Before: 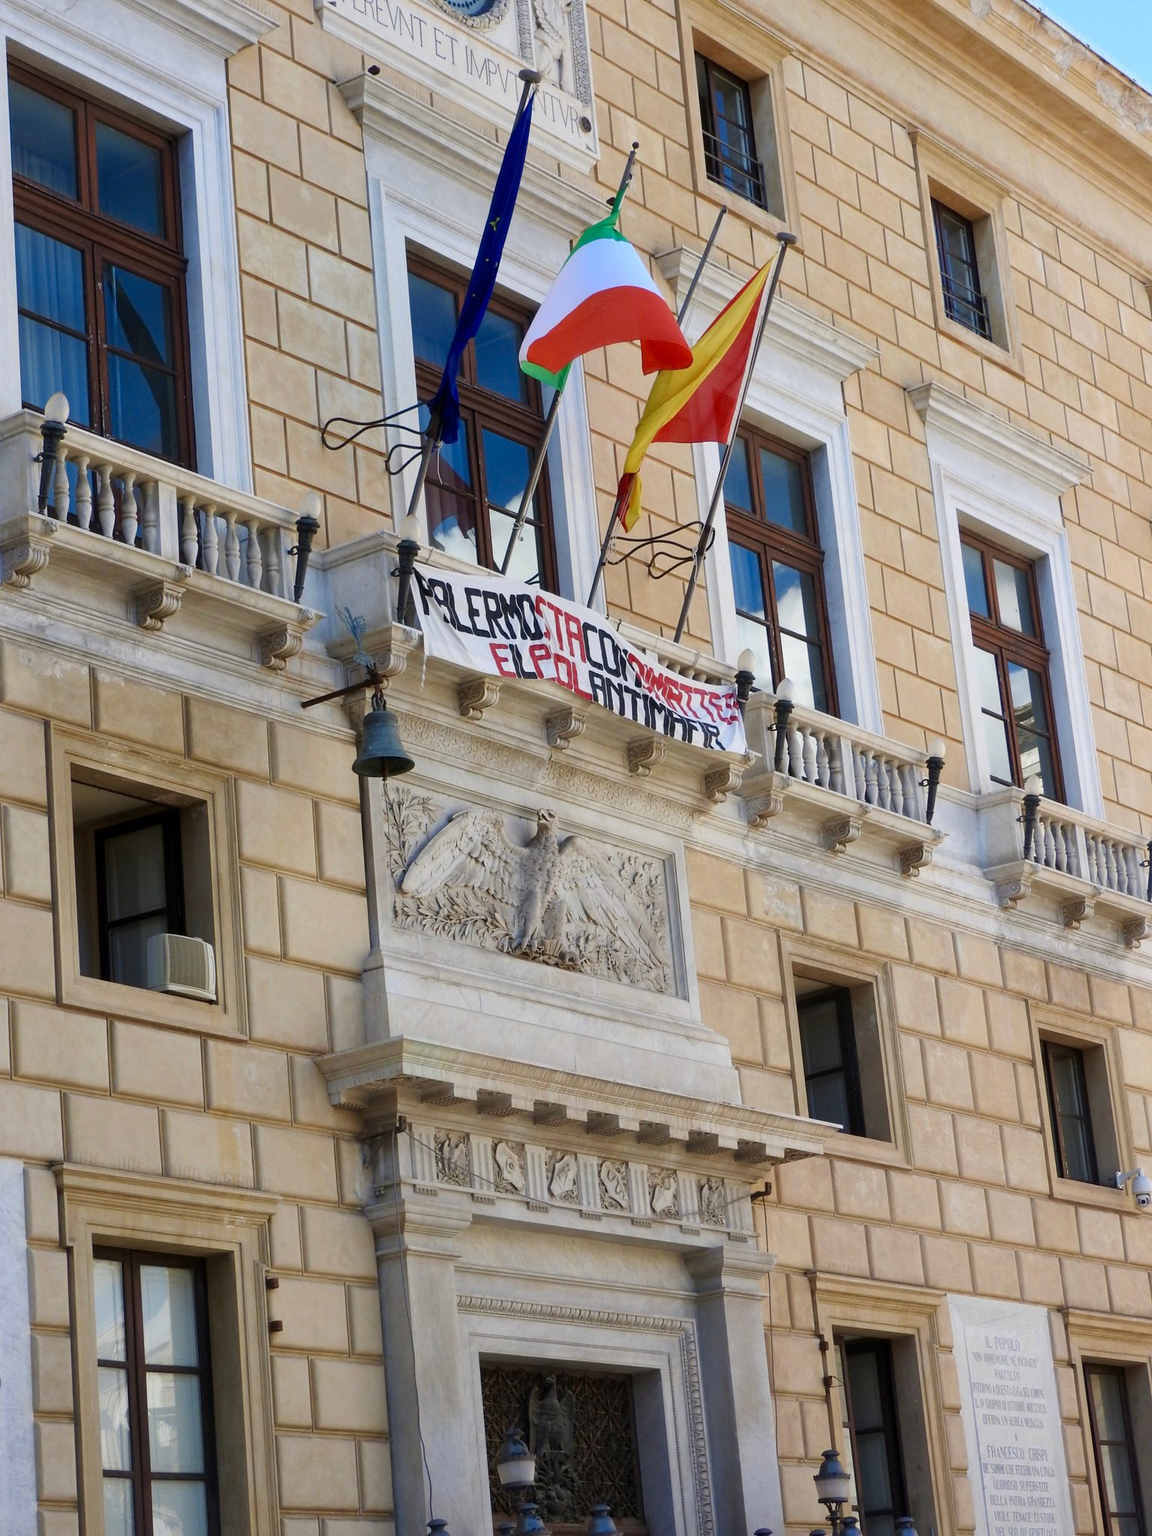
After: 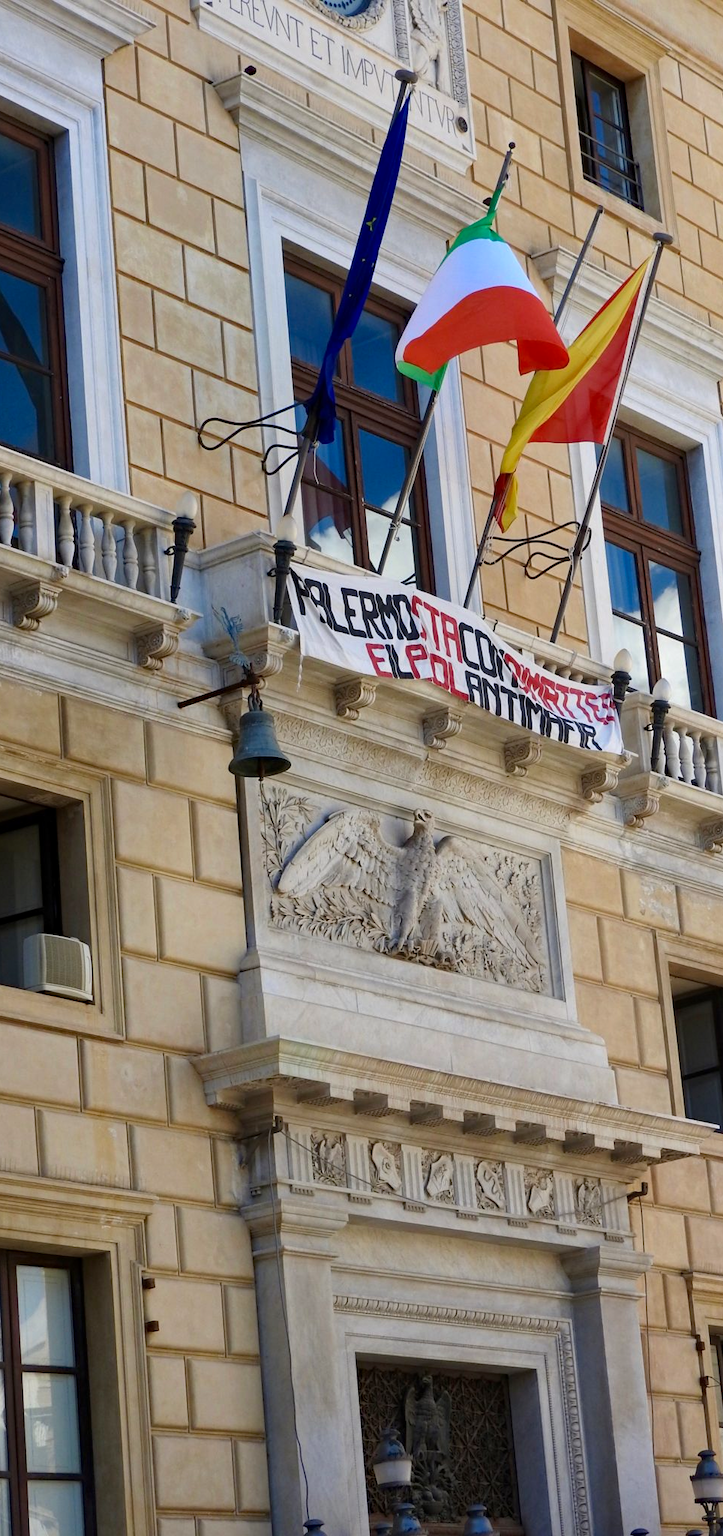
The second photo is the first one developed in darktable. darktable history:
haze removal: adaptive false
crop: left 10.776%, right 26.356%
